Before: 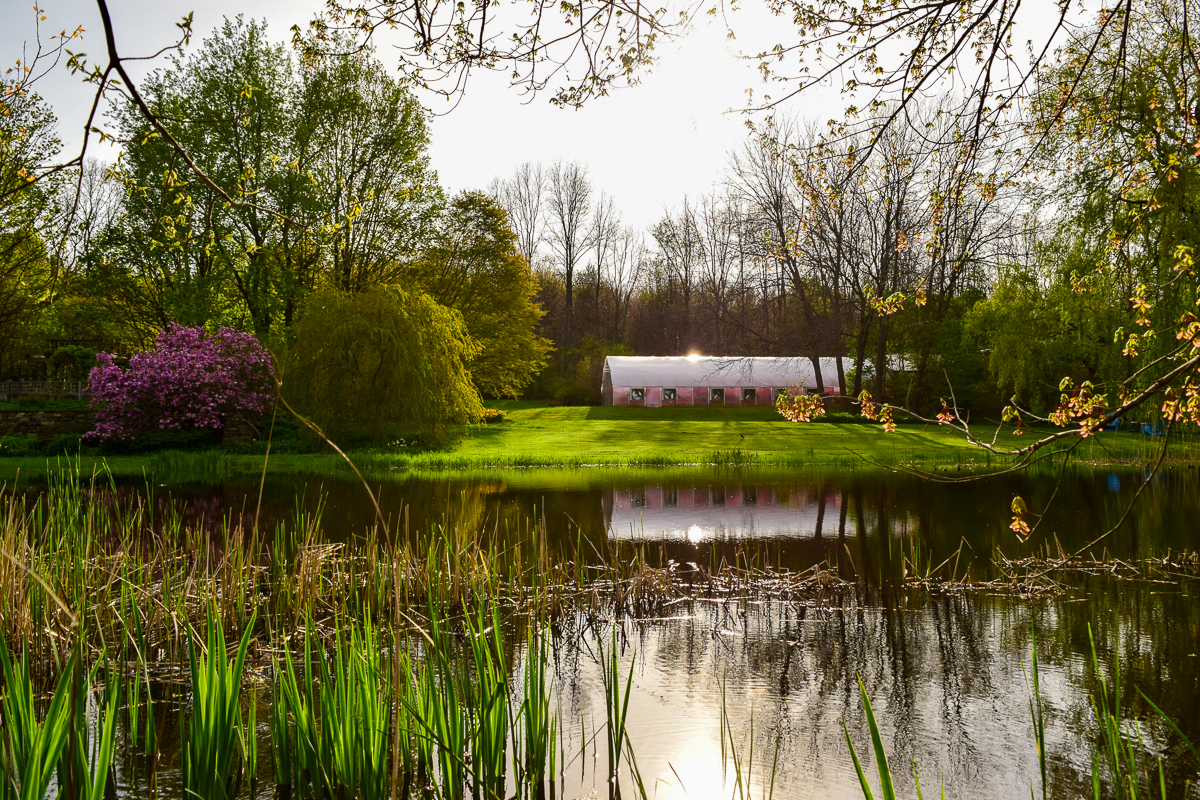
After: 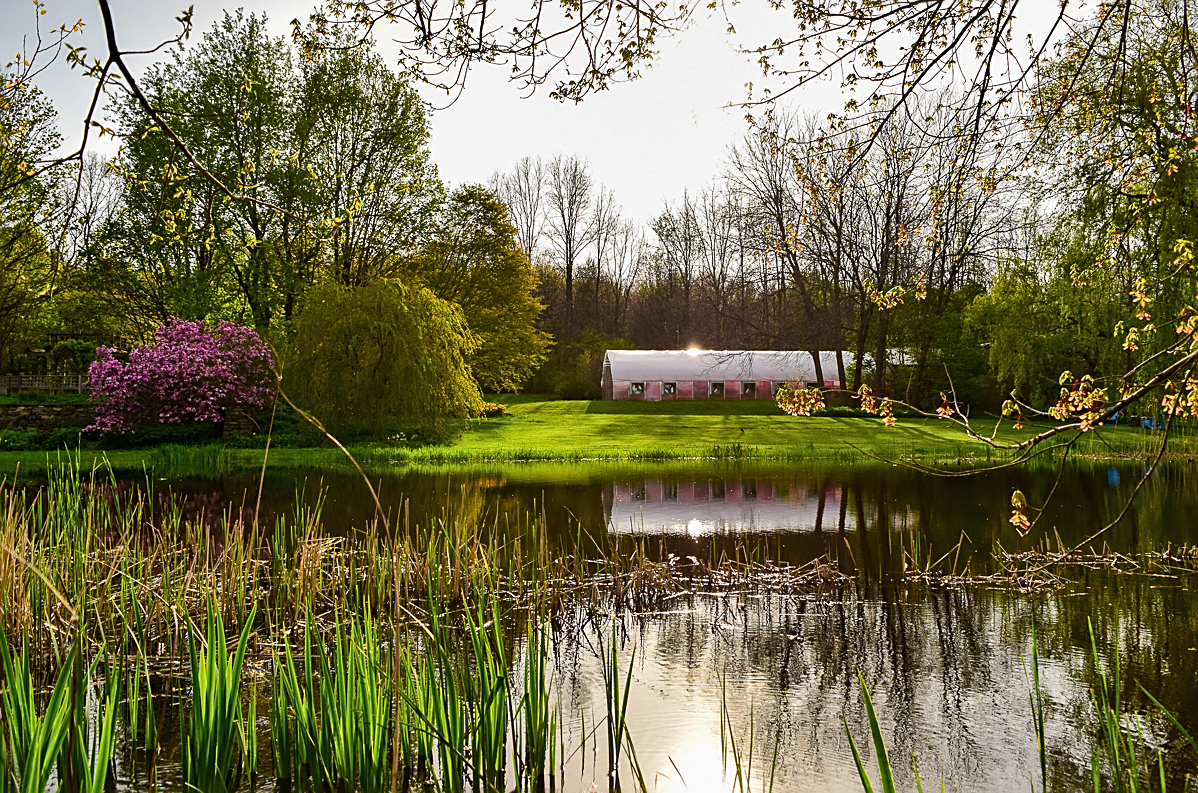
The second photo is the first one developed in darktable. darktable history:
crop: top 0.834%, right 0.104%
shadows and highlights: low approximation 0.01, soften with gaussian
sharpen: on, module defaults
